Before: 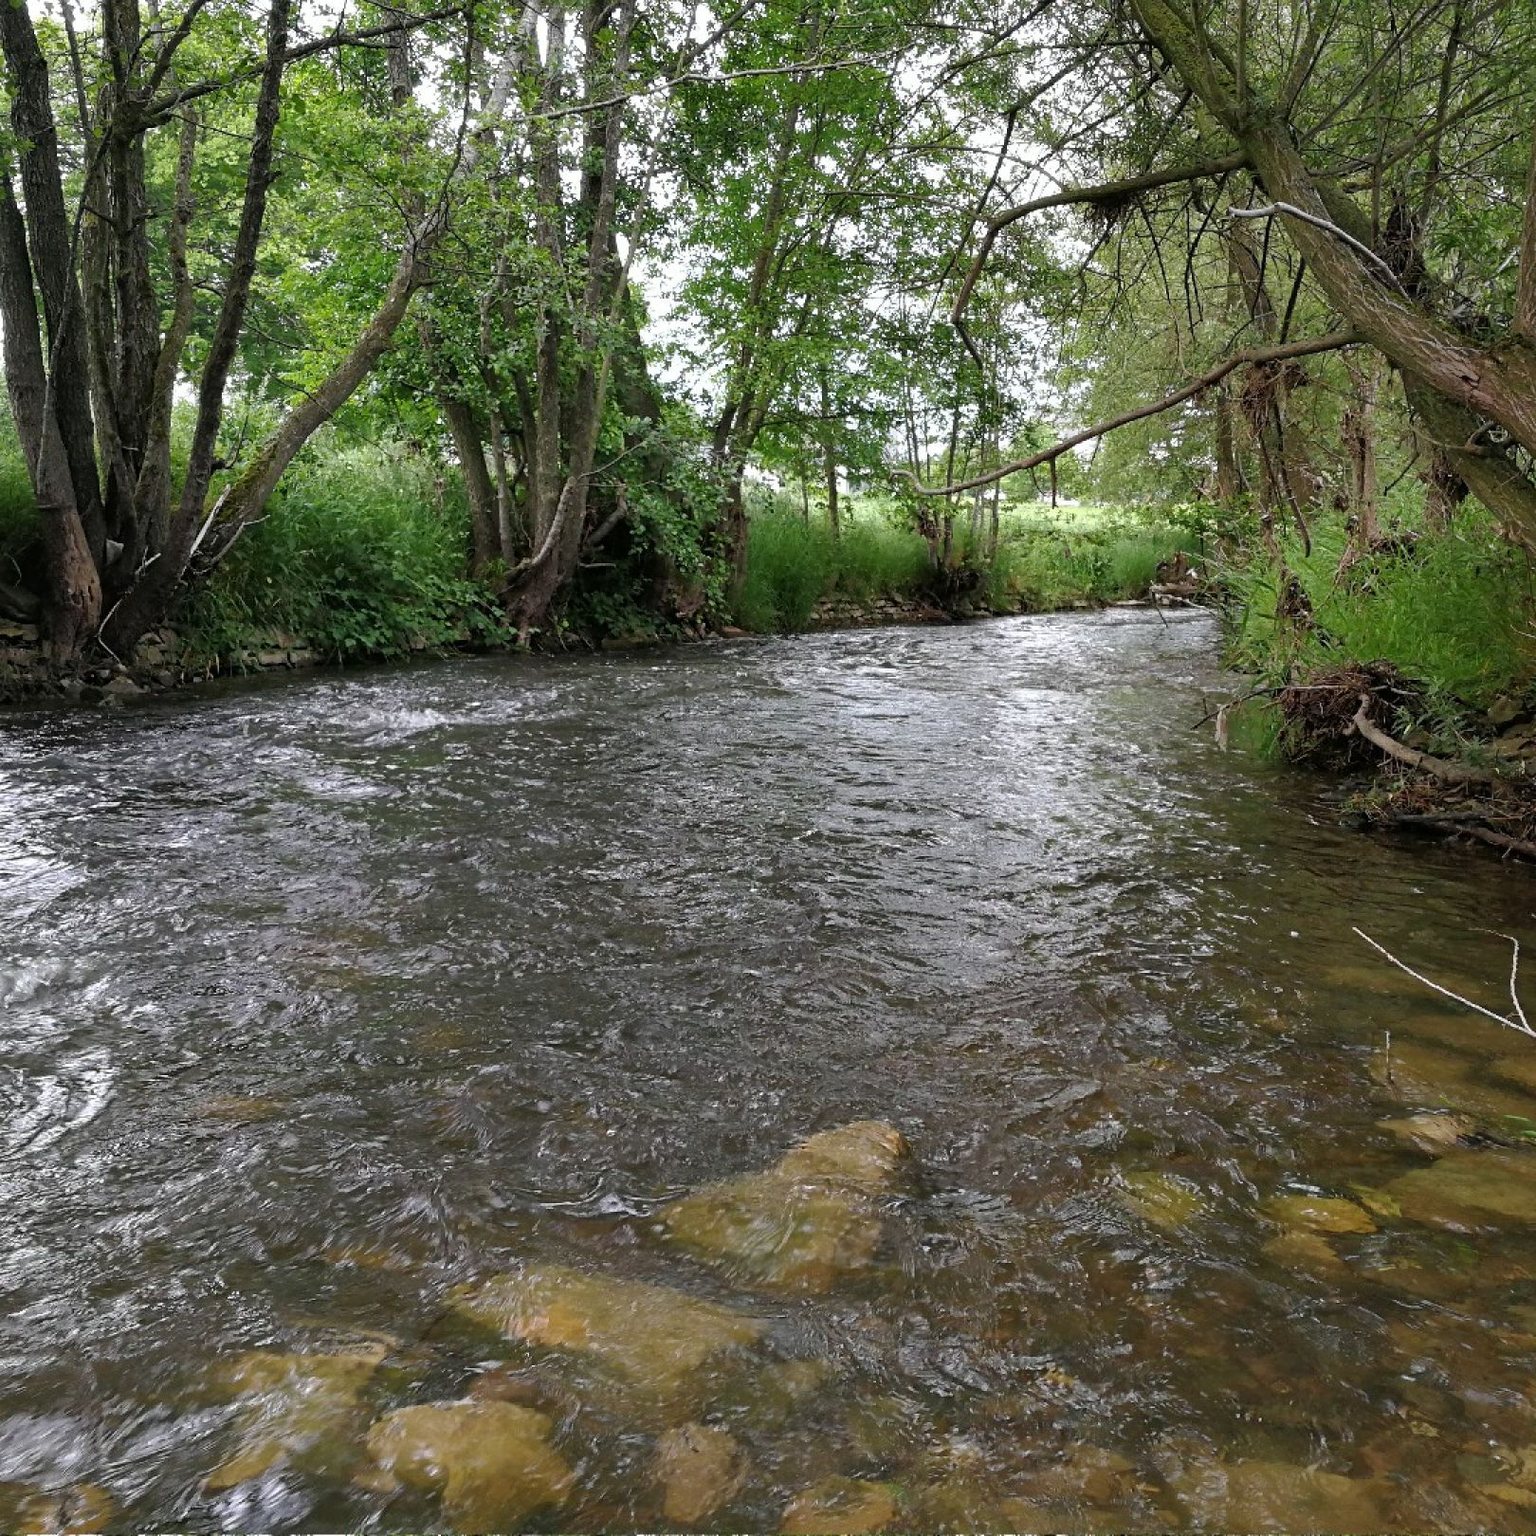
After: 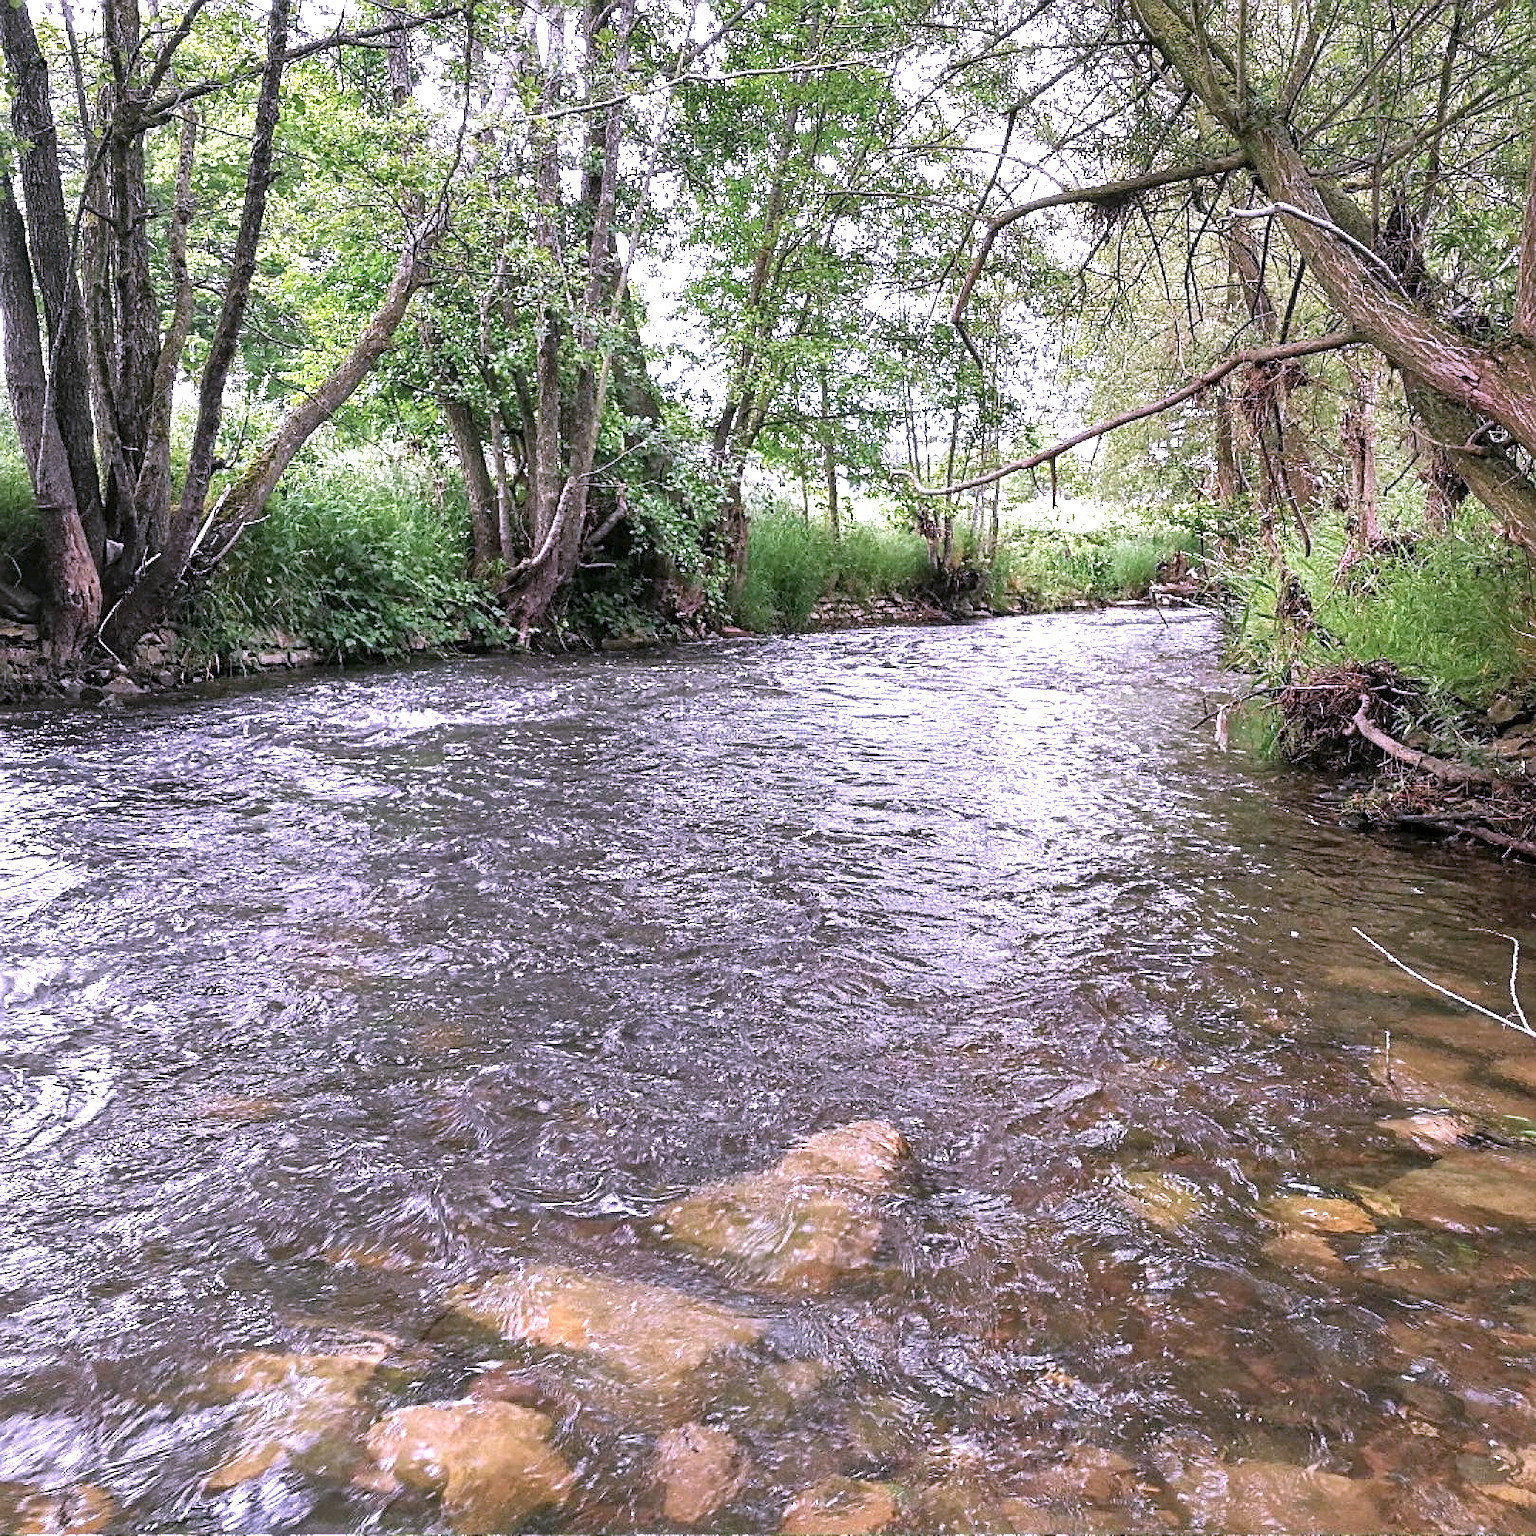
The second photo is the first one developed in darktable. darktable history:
exposure: black level correction 0, exposure 1.2 EV, compensate exposure bias true, compensate highlight preservation false
color correction: highlights a* 15.03, highlights b* -25.07
sharpen: on, module defaults
local contrast: on, module defaults
